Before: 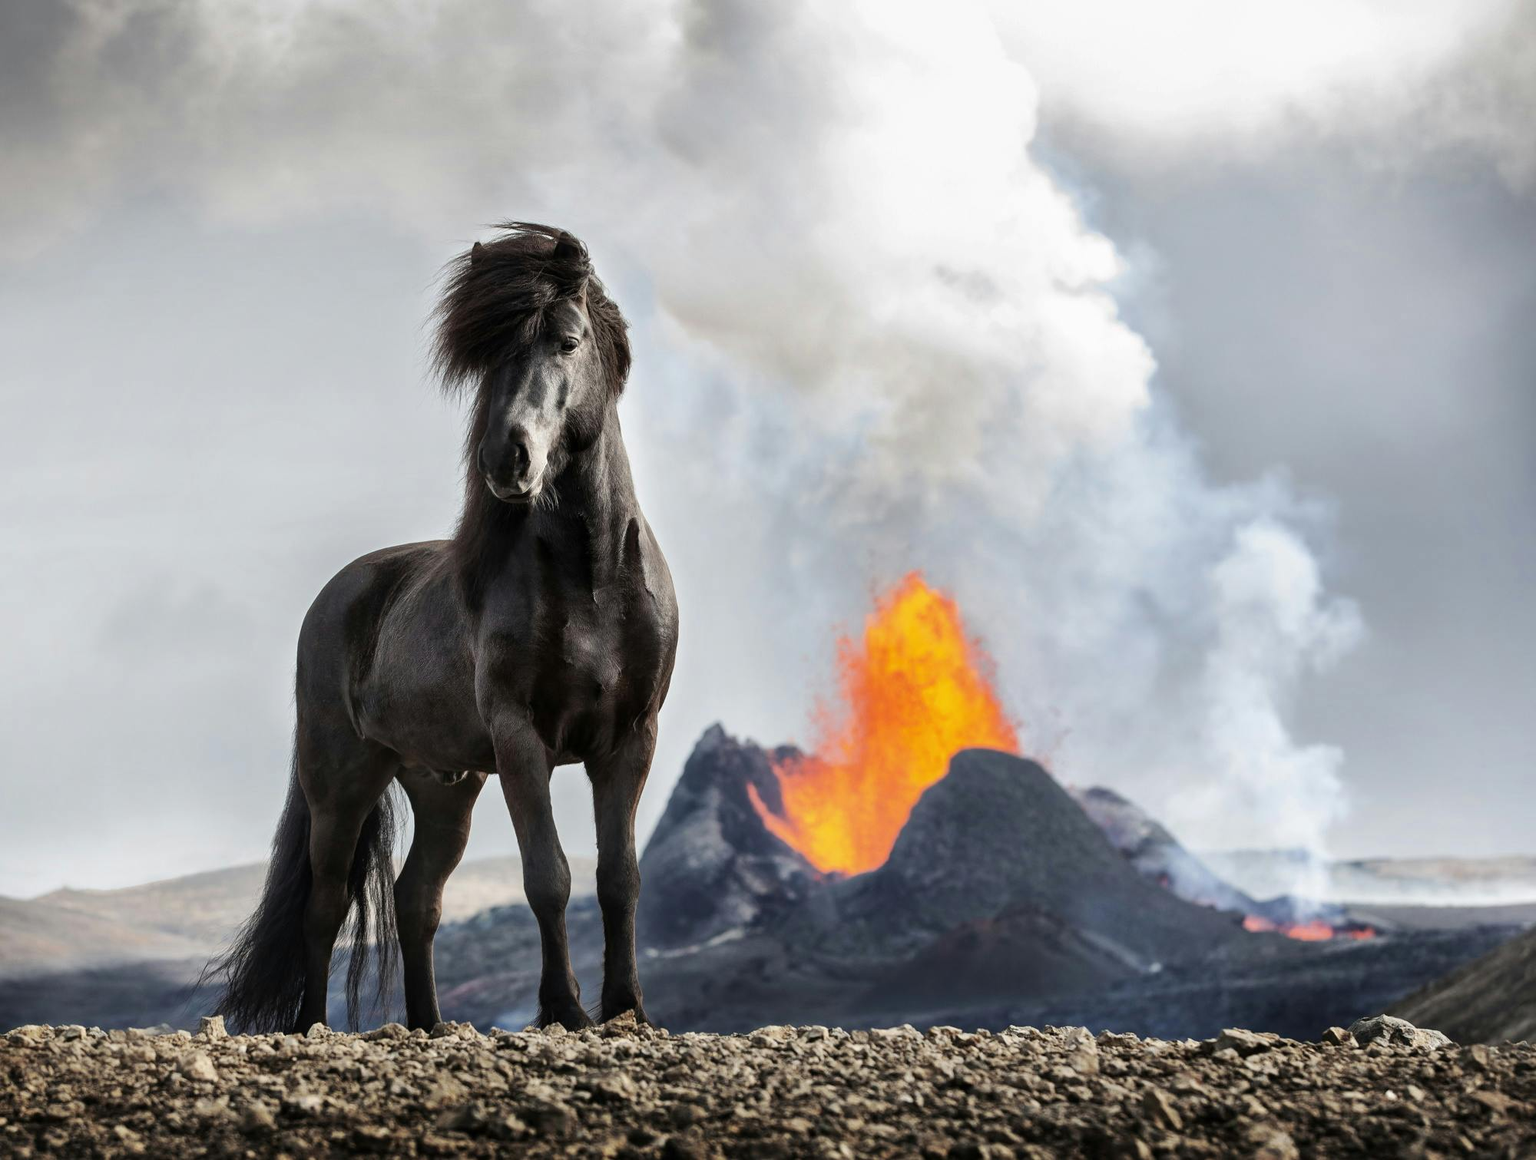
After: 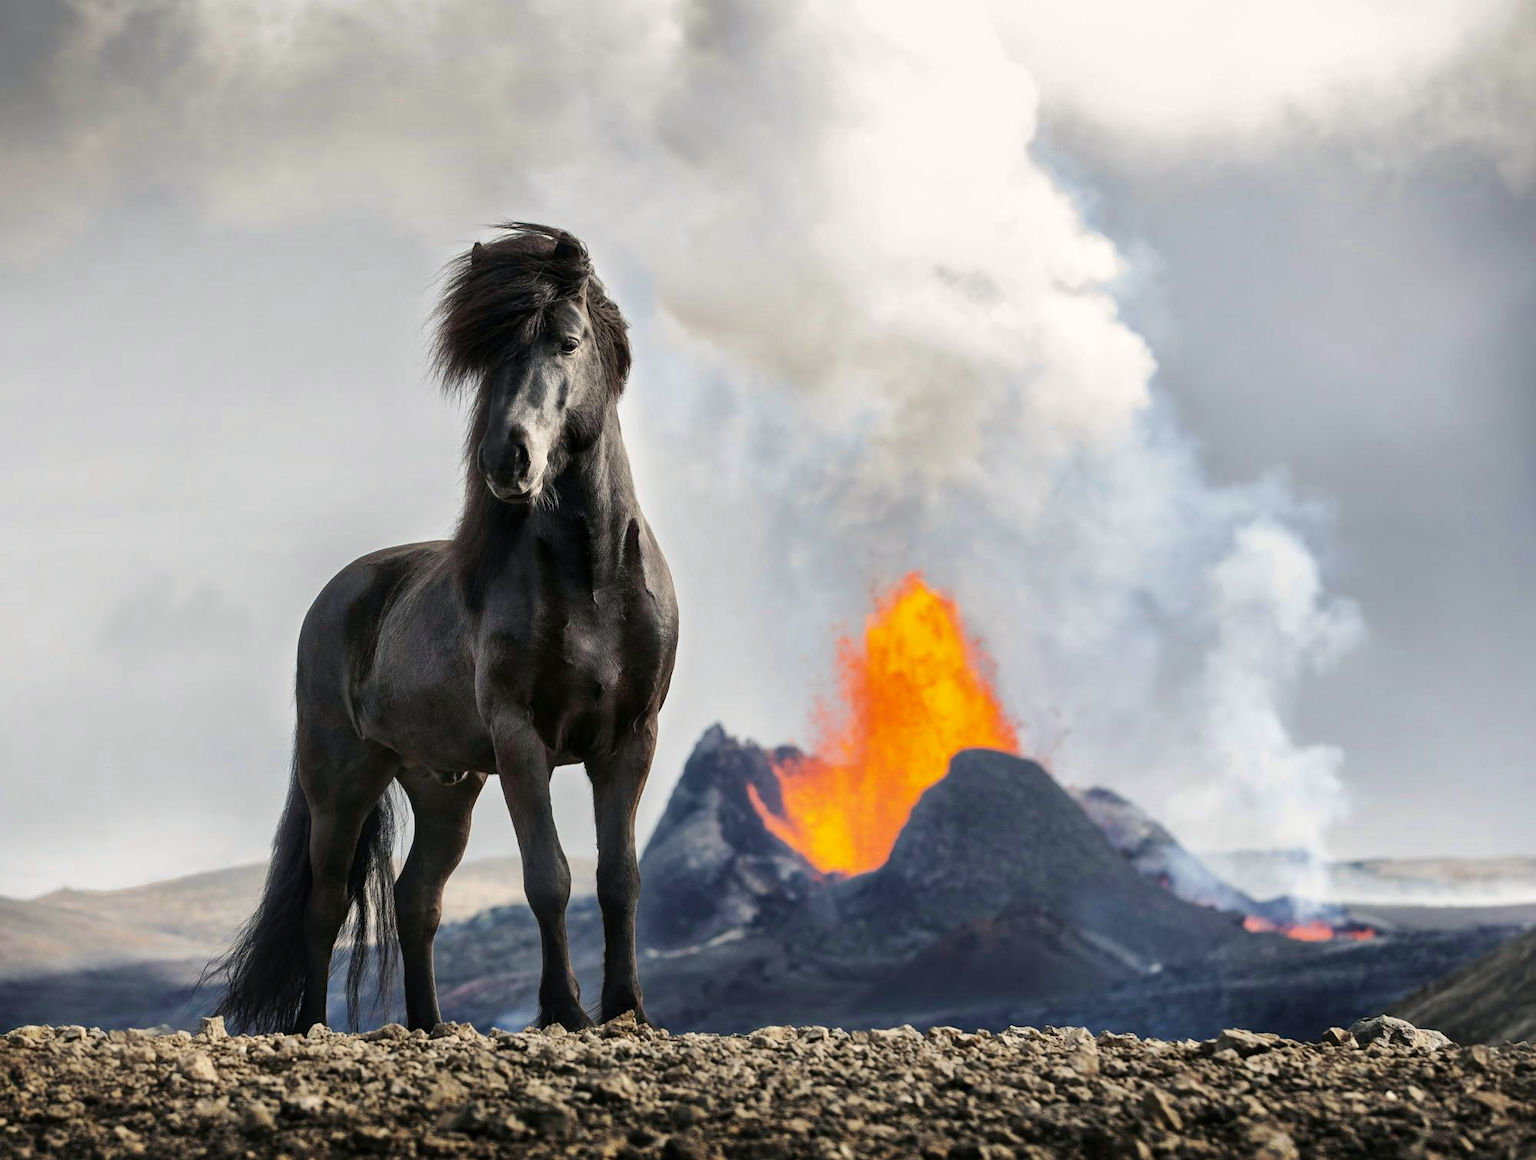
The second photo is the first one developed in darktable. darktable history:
color balance rgb: shadows lift › chroma 2.056%, shadows lift › hue 246.89°, highlights gain › chroma 1.118%, highlights gain › hue 70.06°, linear chroma grading › global chroma 14.498%, perceptual saturation grading › global saturation -1.075%
